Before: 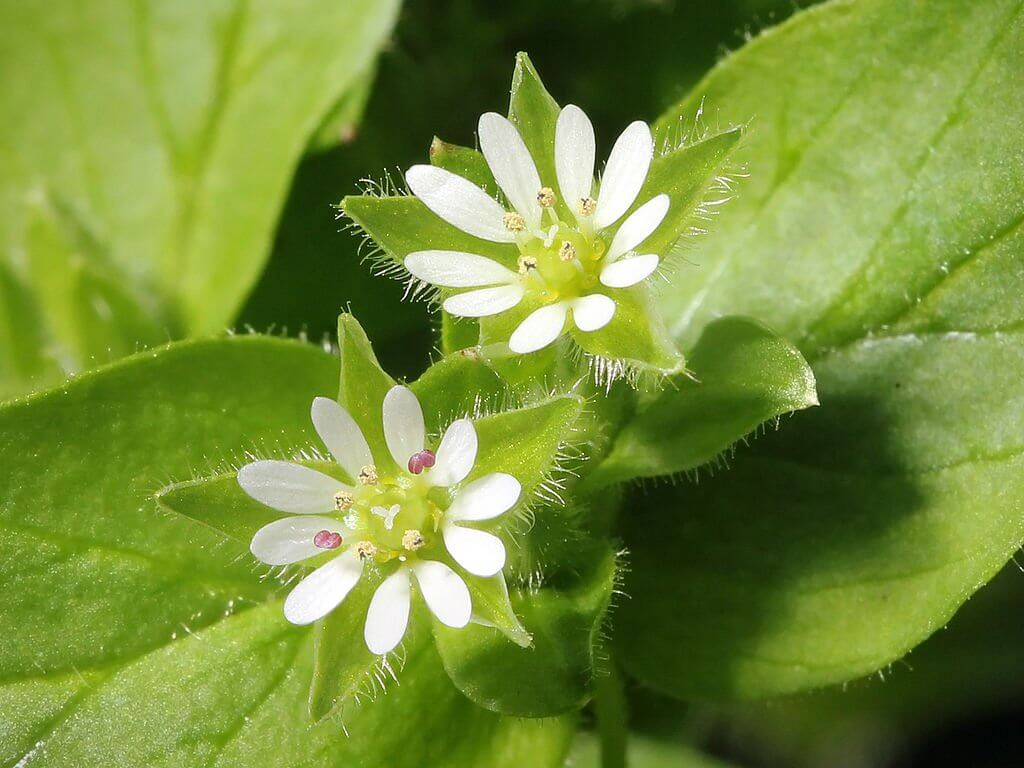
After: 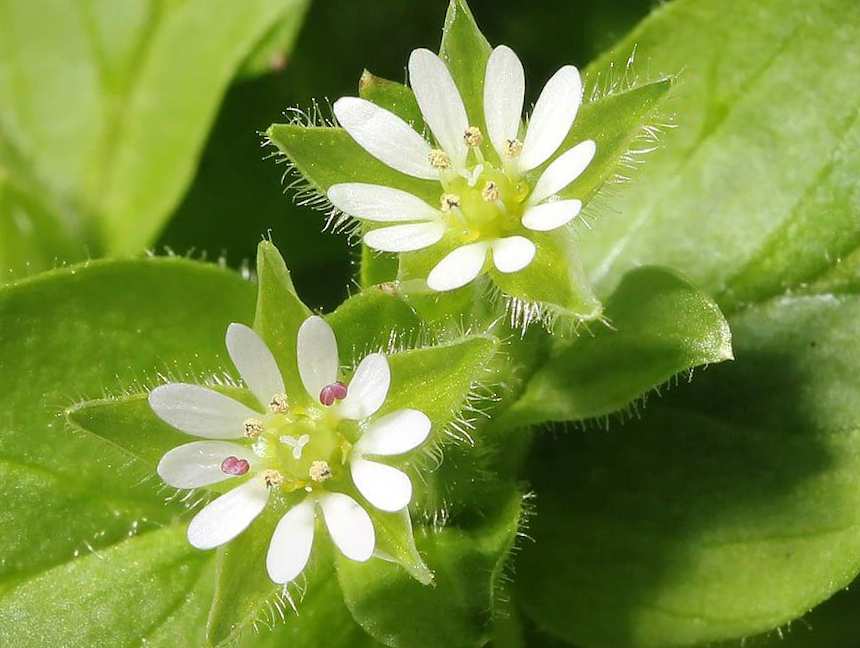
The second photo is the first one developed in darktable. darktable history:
crop and rotate: angle -3.26°, left 5.127%, top 5.163%, right 4.623%, bottom 4.107%
